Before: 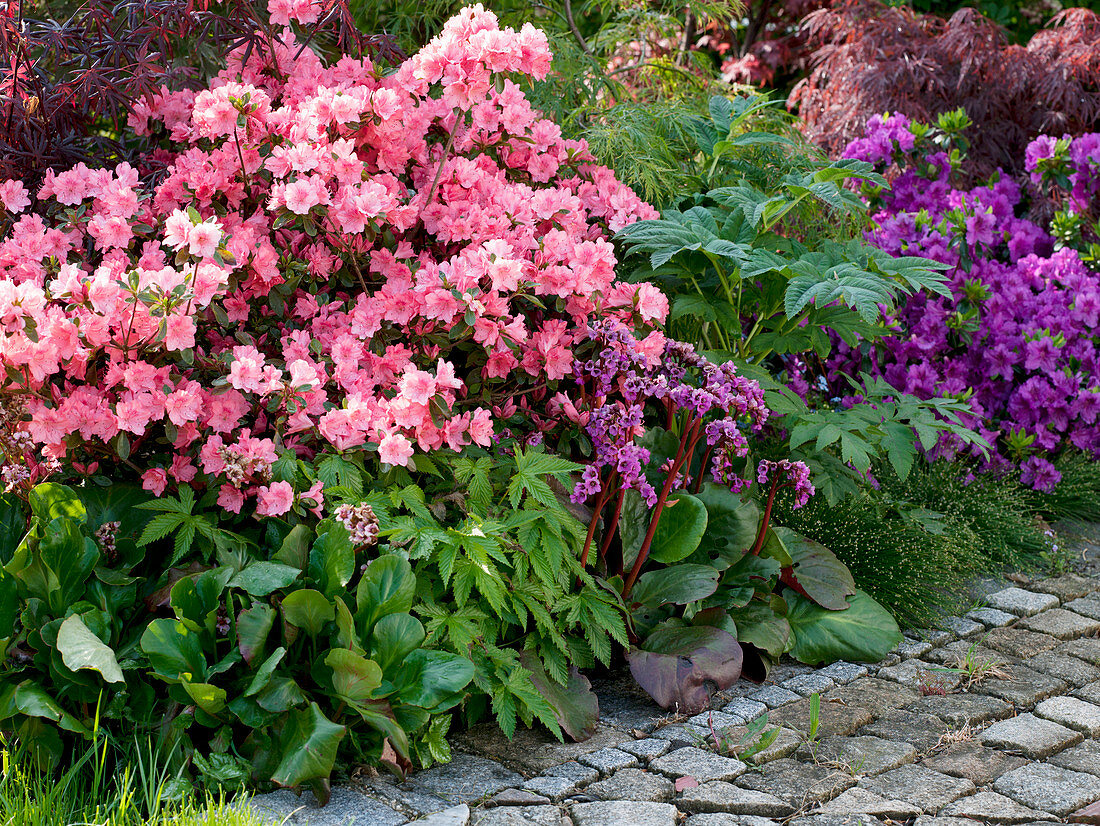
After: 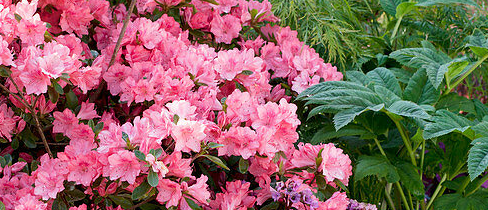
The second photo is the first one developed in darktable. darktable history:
crop: left 28.898%, top 16.844%, right 26.66%, bottom 57.648%
